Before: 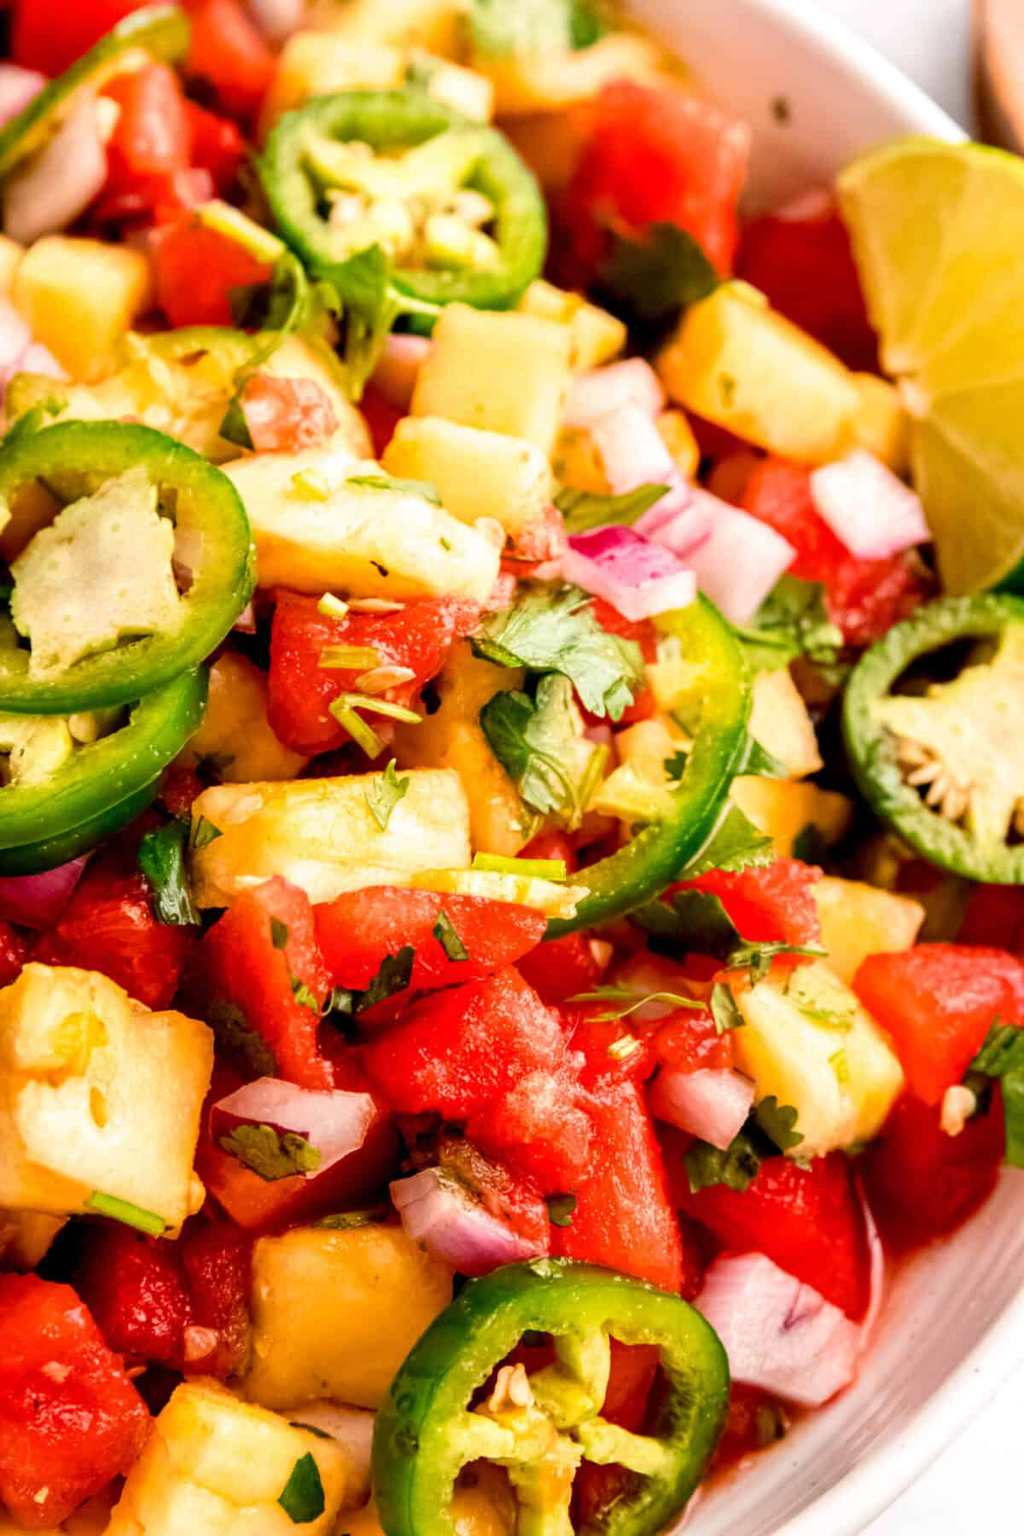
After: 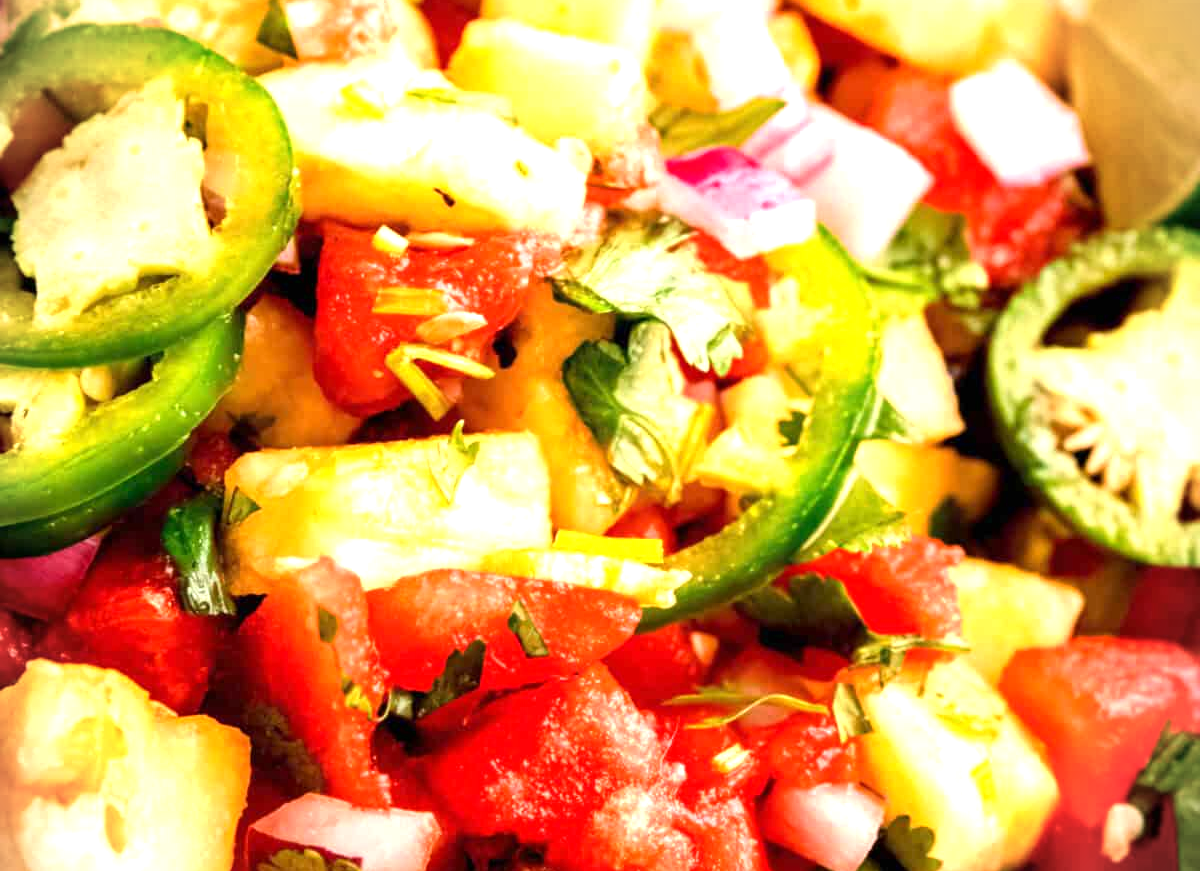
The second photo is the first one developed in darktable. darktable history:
vignetting: fall-off start 91.19%
crop and rotate: top 26.056%, bottom 25.543%
exposure: exposure 0.722 EV, compensate highlight preservation false
